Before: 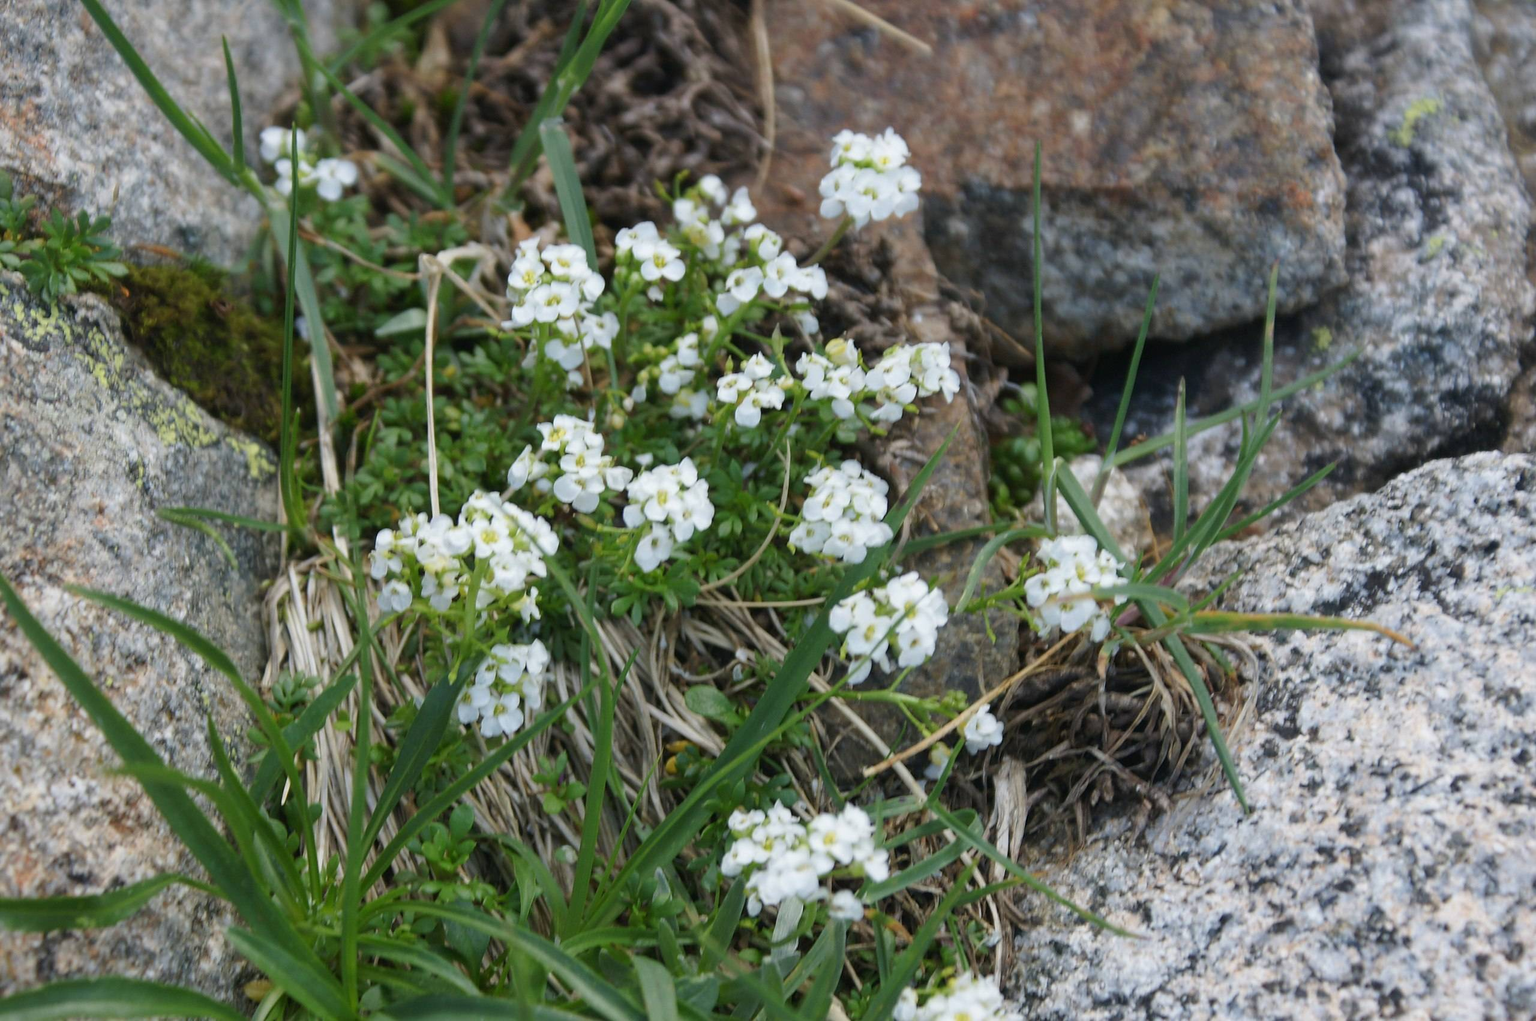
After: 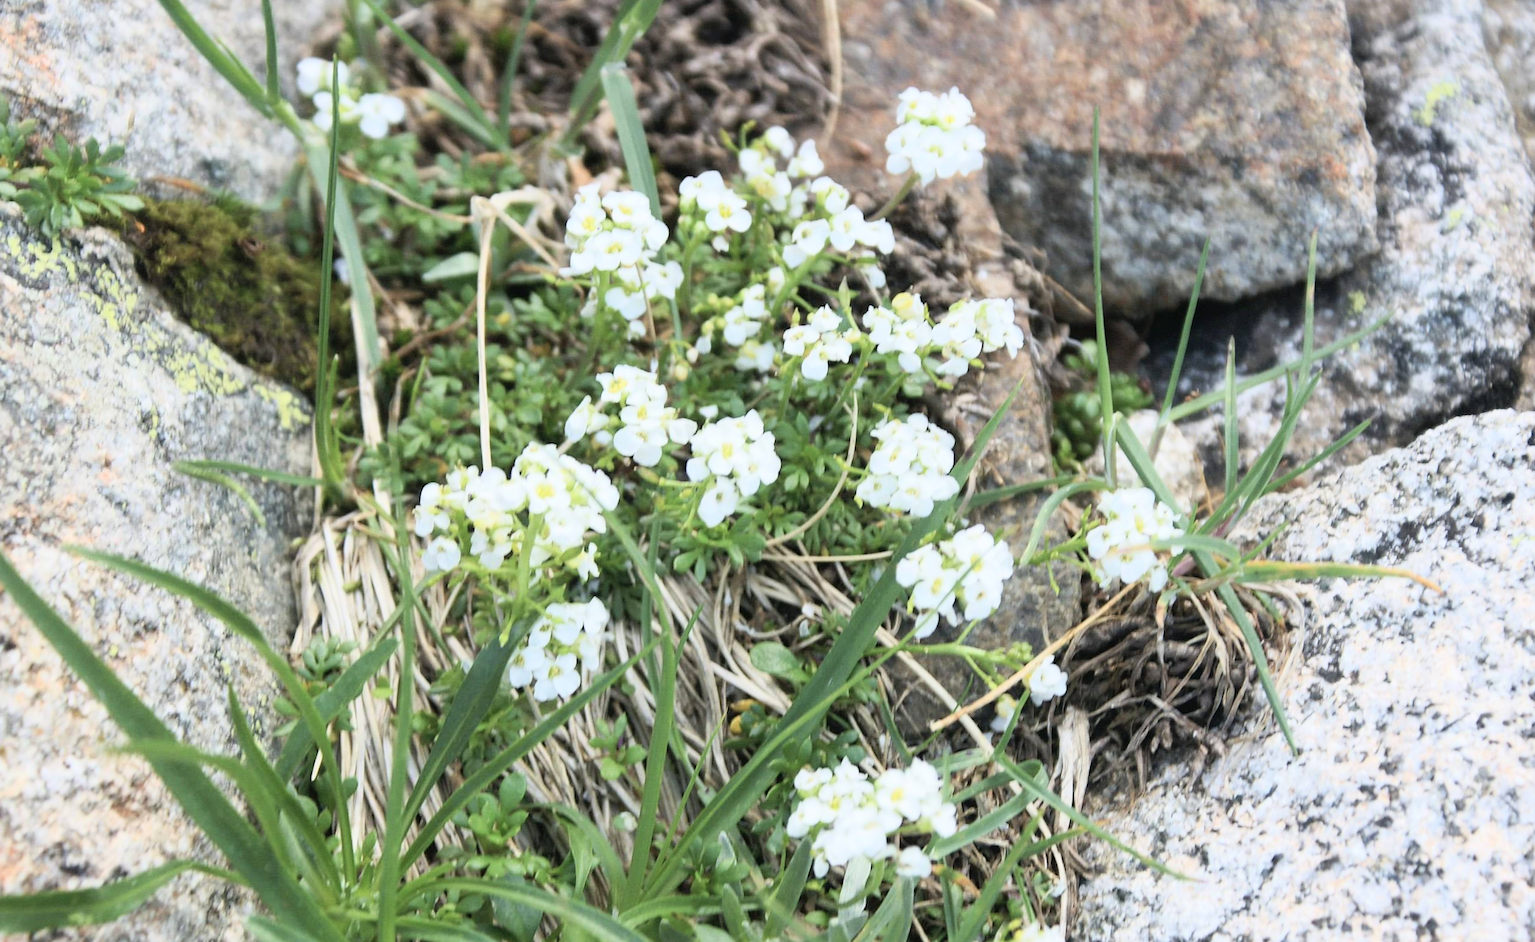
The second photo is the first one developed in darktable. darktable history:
tone curve: curves: ch0 [(0, 0) (0.003, 0.003) (0.011, 0.012) (0.025, 0.028) (0.044, 0.049) (0.069, 0.091) (0.1, 0.144) (0.136, 0.21) (0.177, 0.277) (0.224, 0.352) (0.277, 0.433) (0.335, 0.523) (0.399, 0.613) (0.468, 0.702) (0.543, 0.79) (0.623, 0.867) (0.709, 0.916) (0.801, 0.946) (0.898, 0.972) (1, 1)], color space Lab, independent channels, preserve colors none
rotate and perspective: rotation -0.013°, lens shift (vertical) -0.027, lens shift (horizontal) 0.178, crop left 0.016, crop right 0.989, crop top 0.082, crop bottom 0.918
